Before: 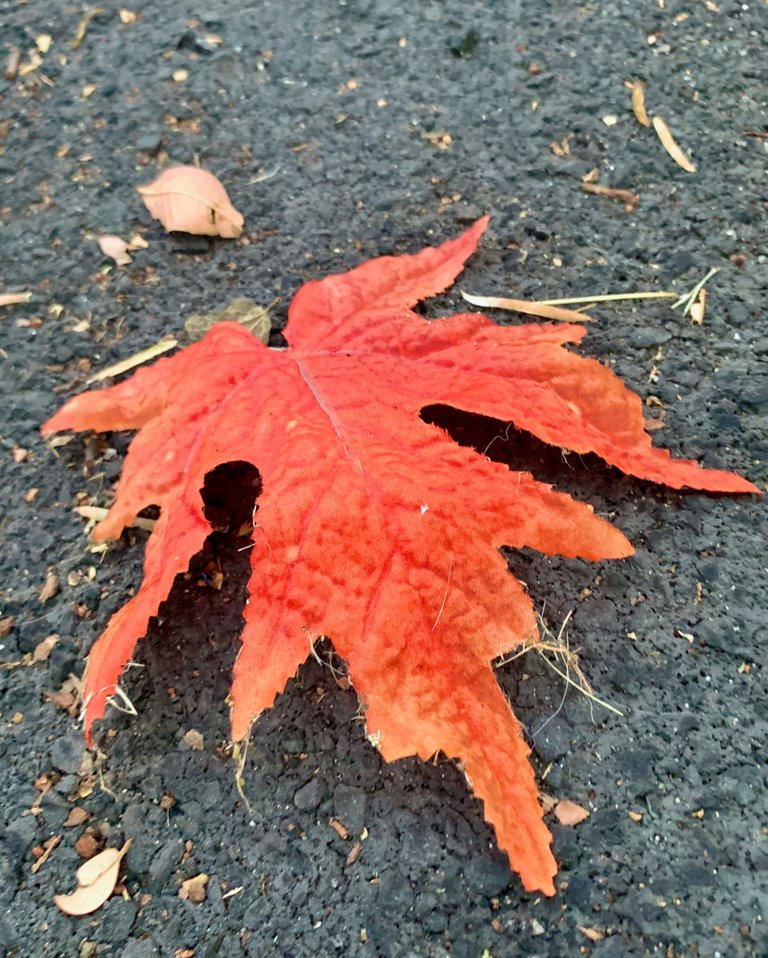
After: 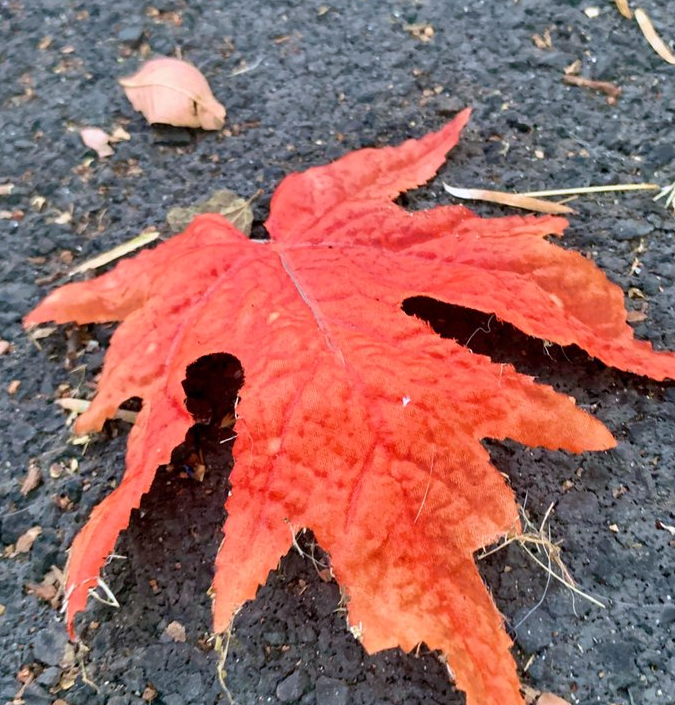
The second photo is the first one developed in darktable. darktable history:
crop and rotate: left 2.425%, top 11.305%, right 9.6%, bottom 15.08%
white balance: red 1.004, blue 1.096
